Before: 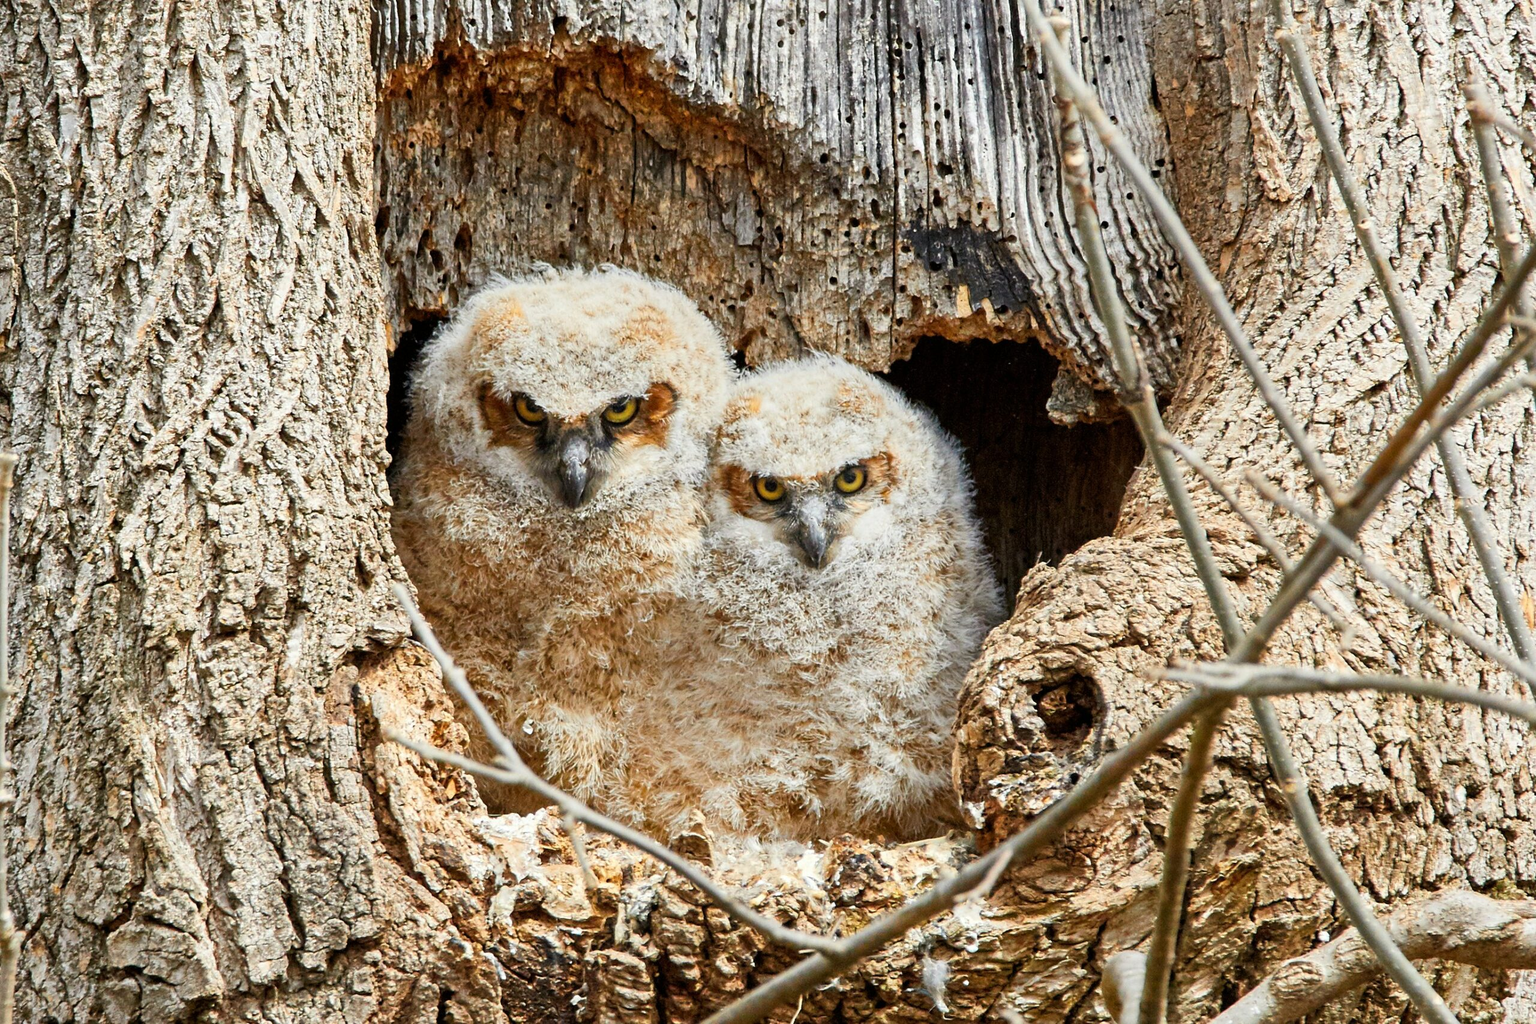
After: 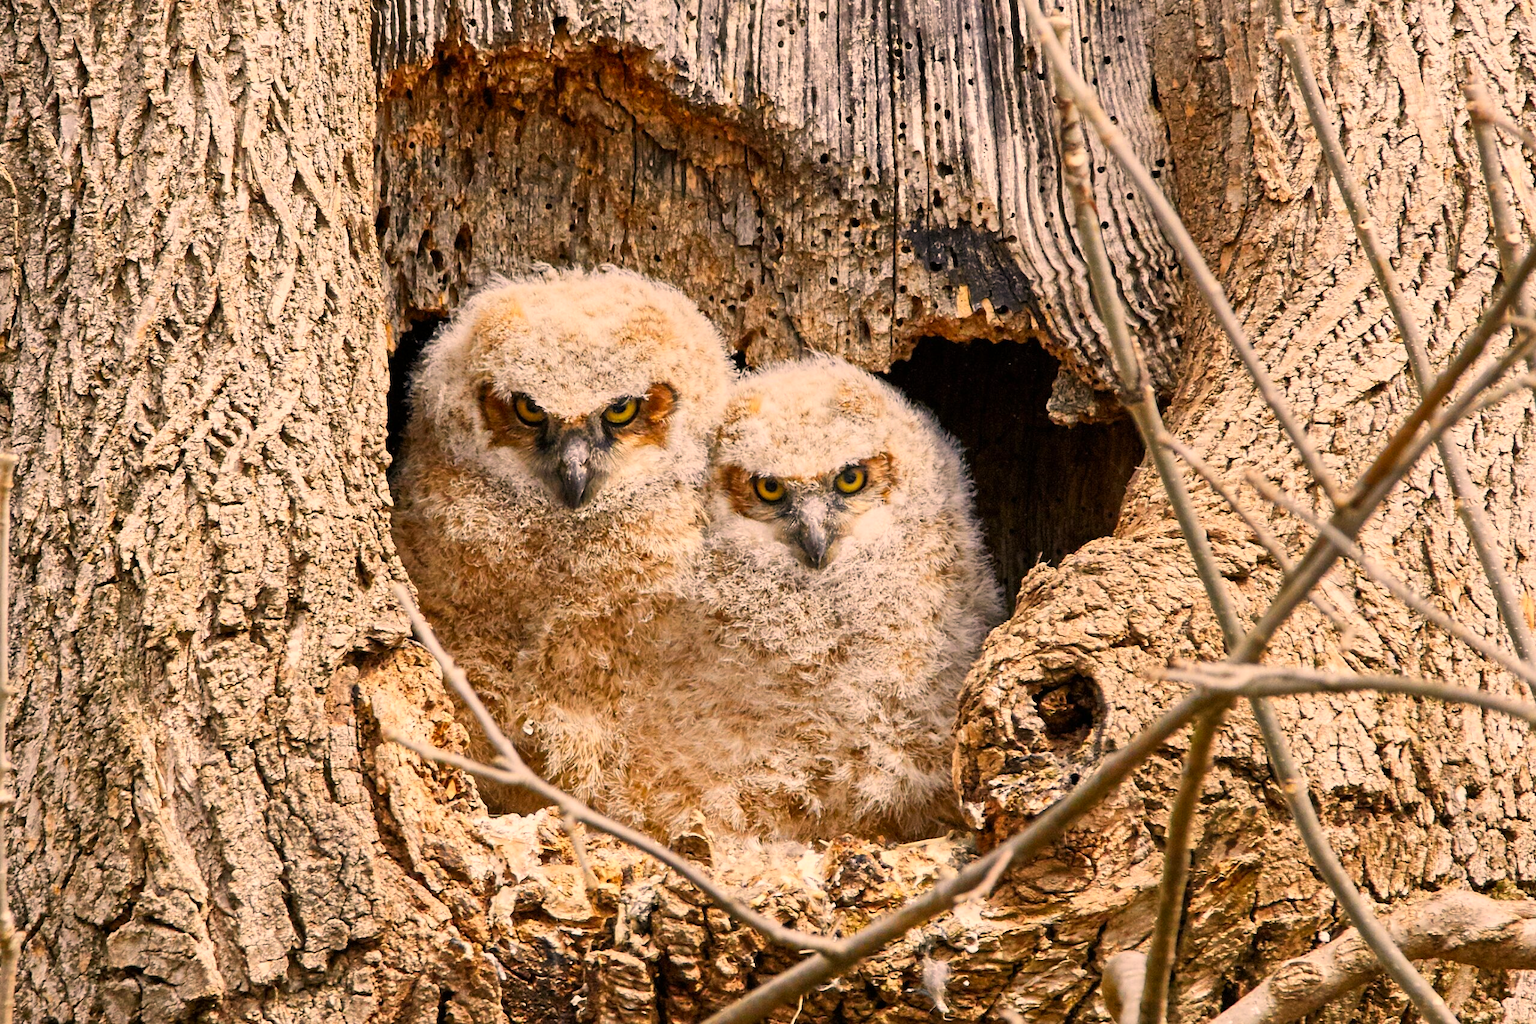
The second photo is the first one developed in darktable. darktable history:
color correction: highlights a* 17.56, highlights b* 19.16
